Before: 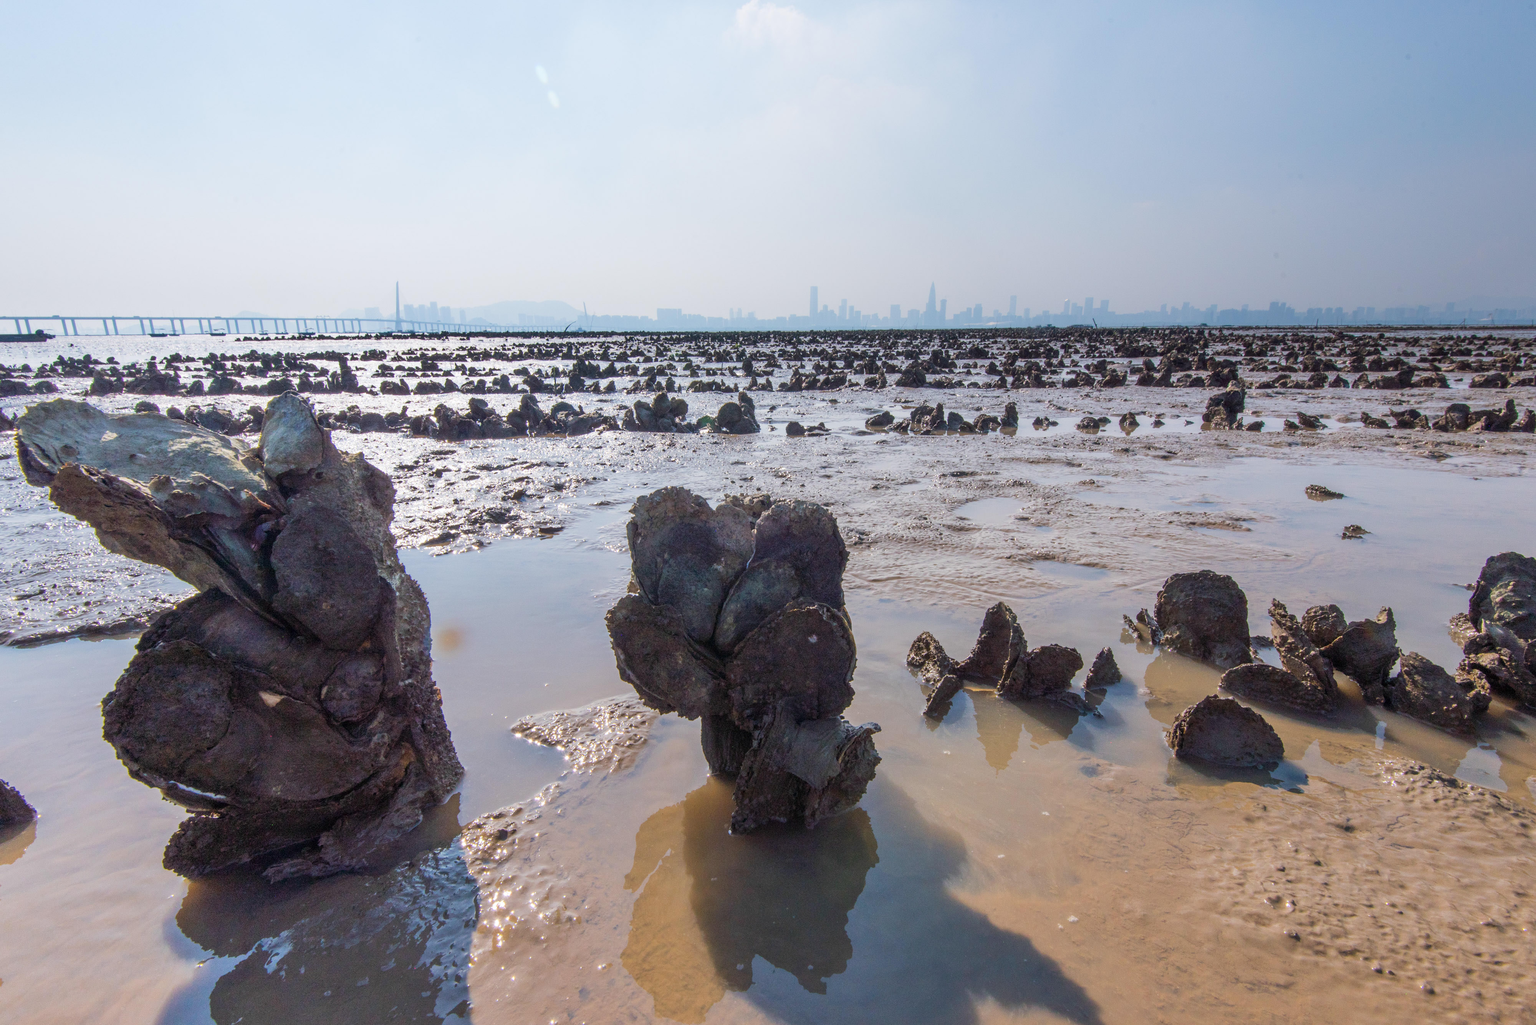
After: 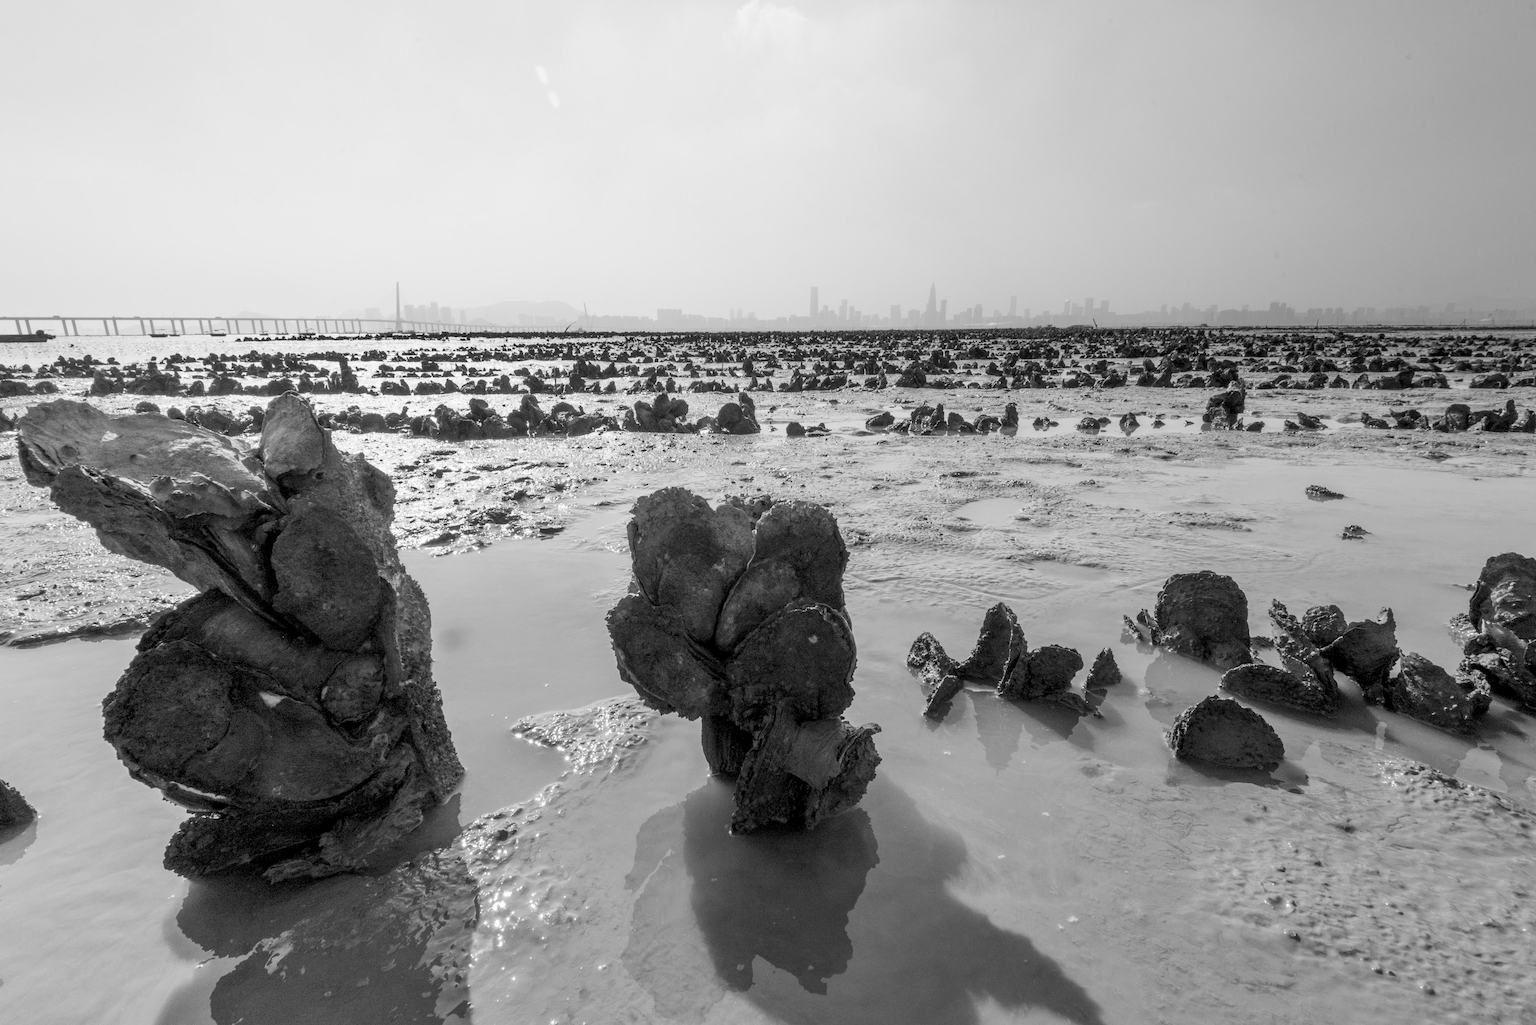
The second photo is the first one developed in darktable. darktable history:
contrast brightness saturation: contrast 0.08, saturation 0.02
exposure: black level correction -0.025, exposure -0.117 EV, compensate highlight preservation false
rgb levels: levels [[0.029, 0.461, 0.922], [0, 0.5, 1], [0, 0.5, 1]]
monochrome: size 3.1
